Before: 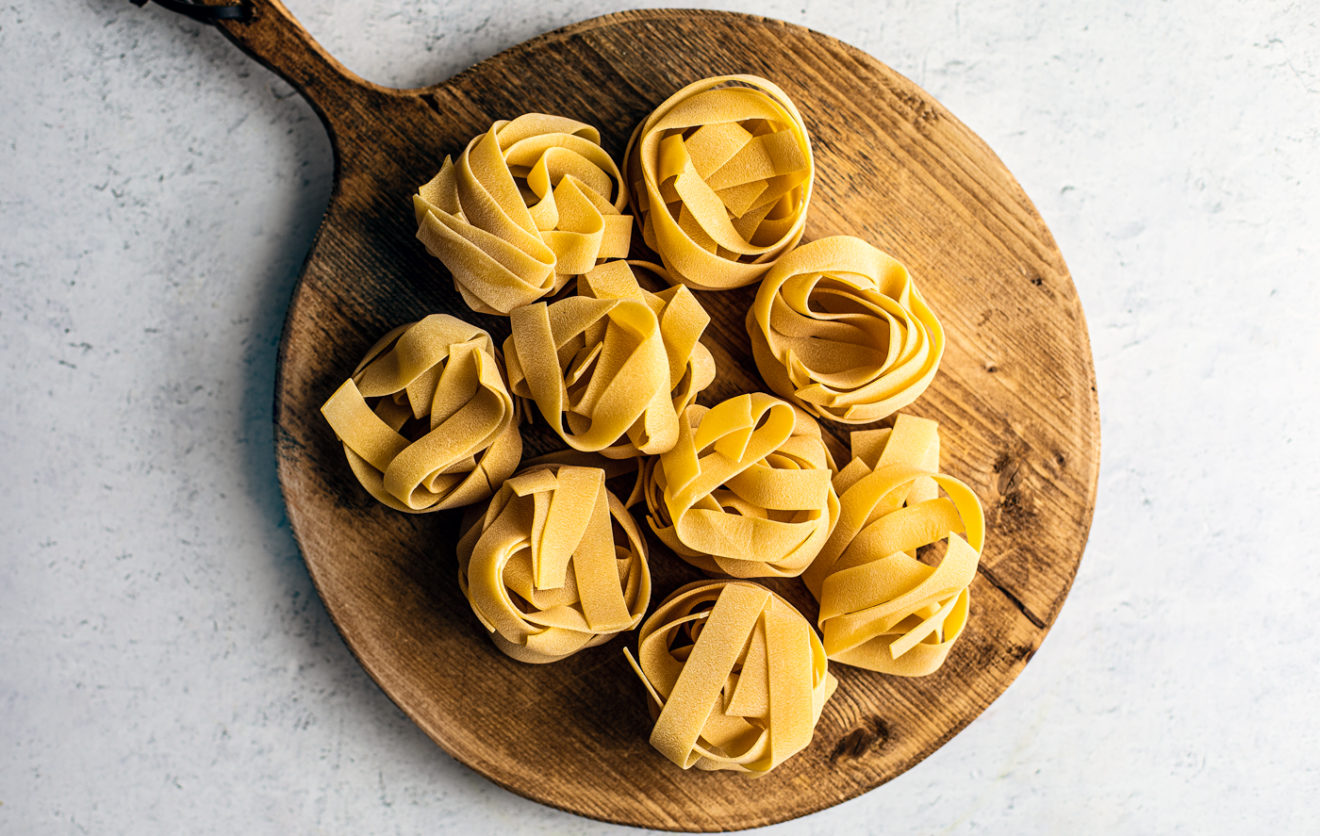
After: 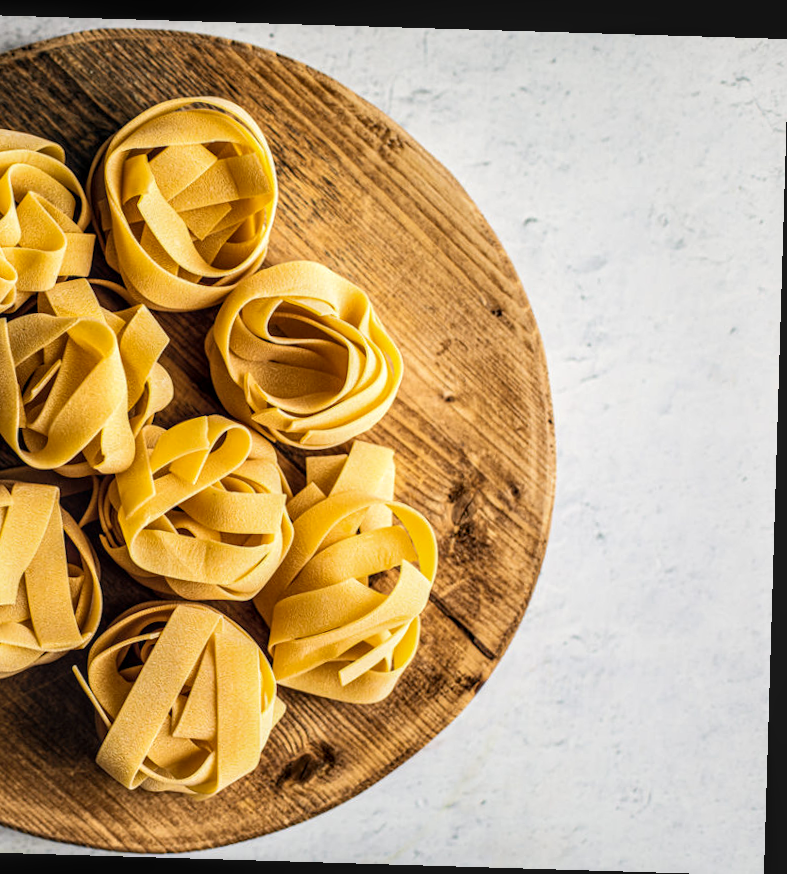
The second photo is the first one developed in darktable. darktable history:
rotate and perspective: rotation 1.72°, automatic cropping off
local contrast: on, module defaults
crop: left 41.402%
